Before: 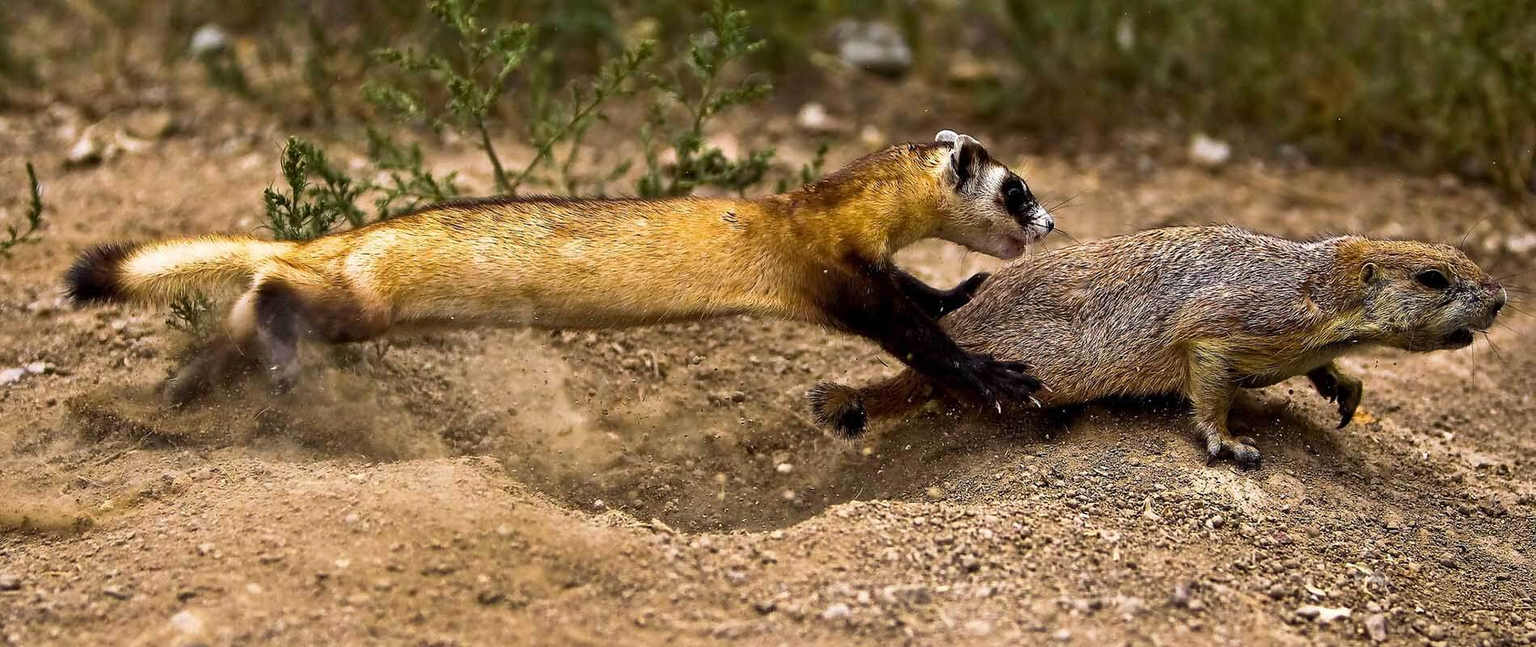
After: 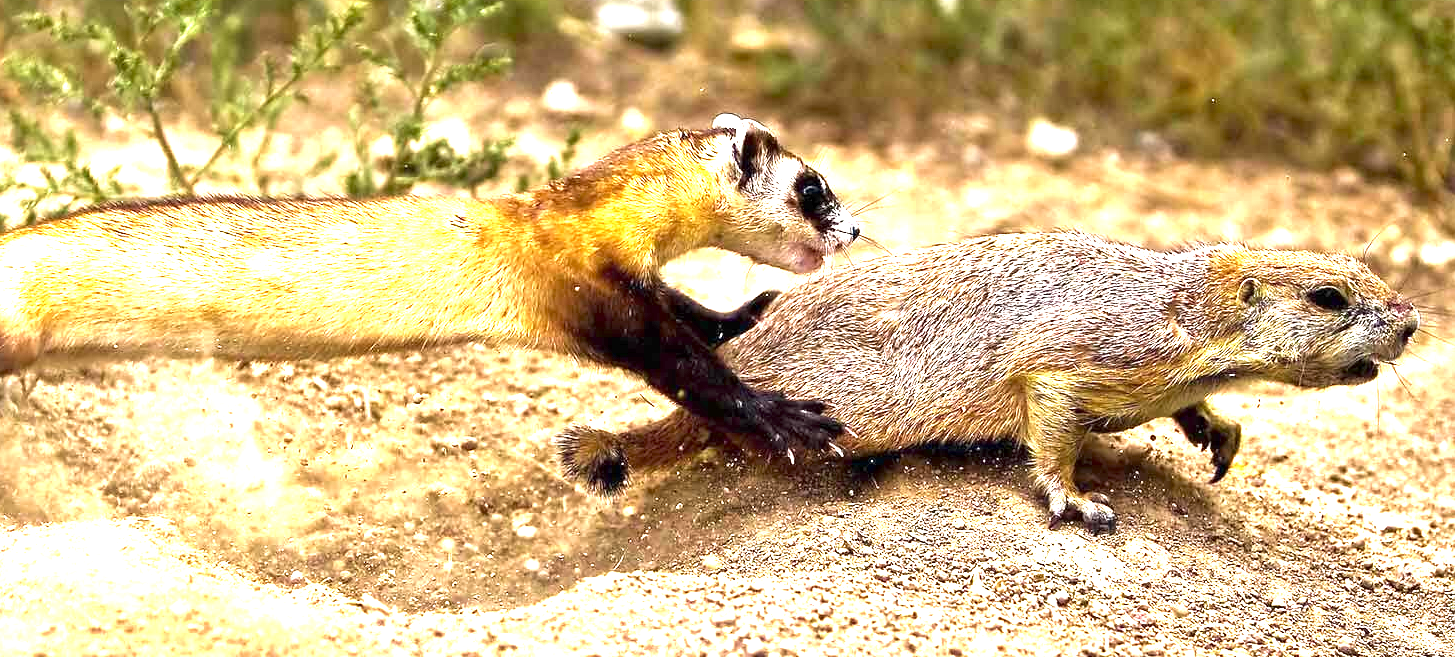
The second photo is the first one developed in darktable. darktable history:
velvia: strength 14.69%
crop: left 23.372%, top 5.925%, bottom 11.829%
exposure: exposure 2.185 EV, compensate highlight preservation false
